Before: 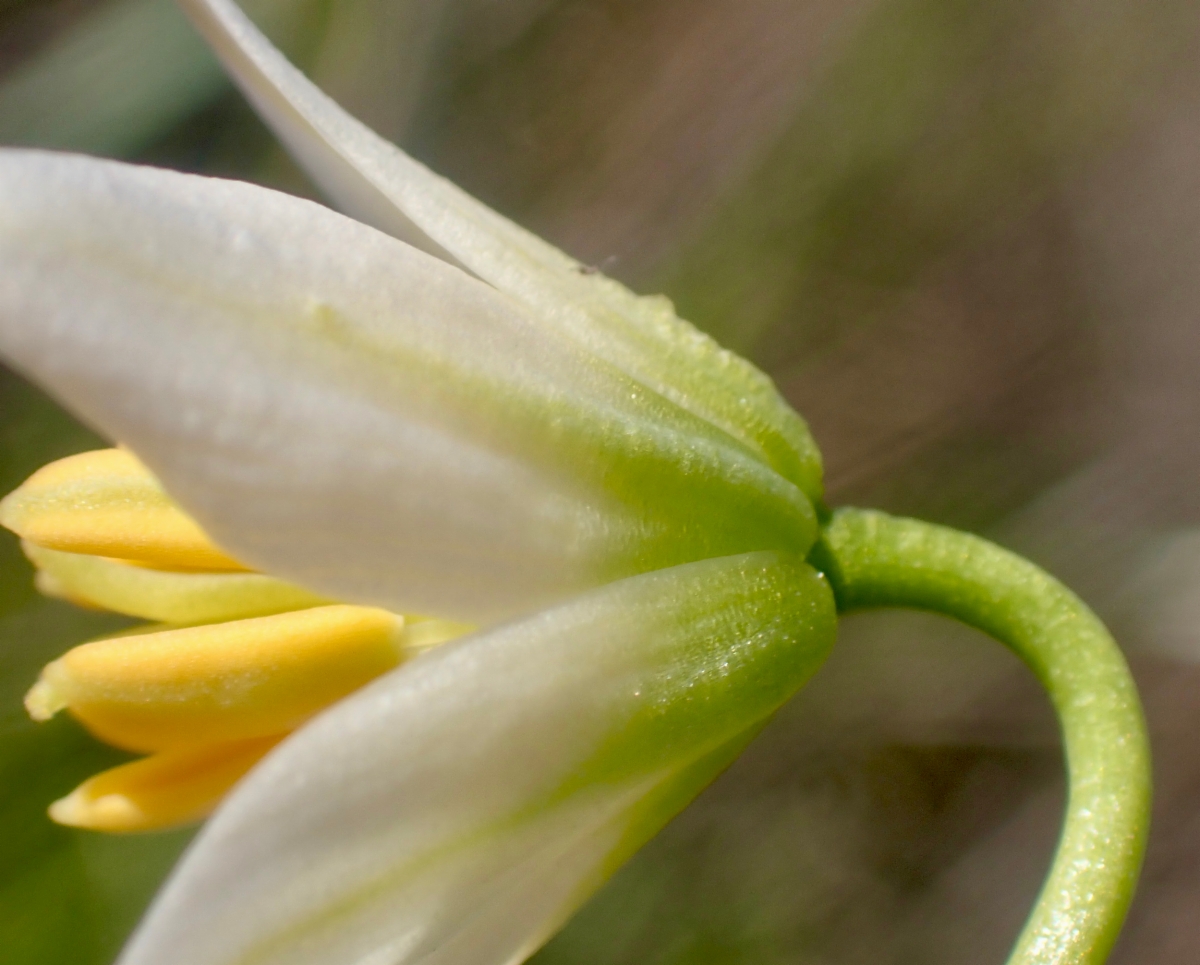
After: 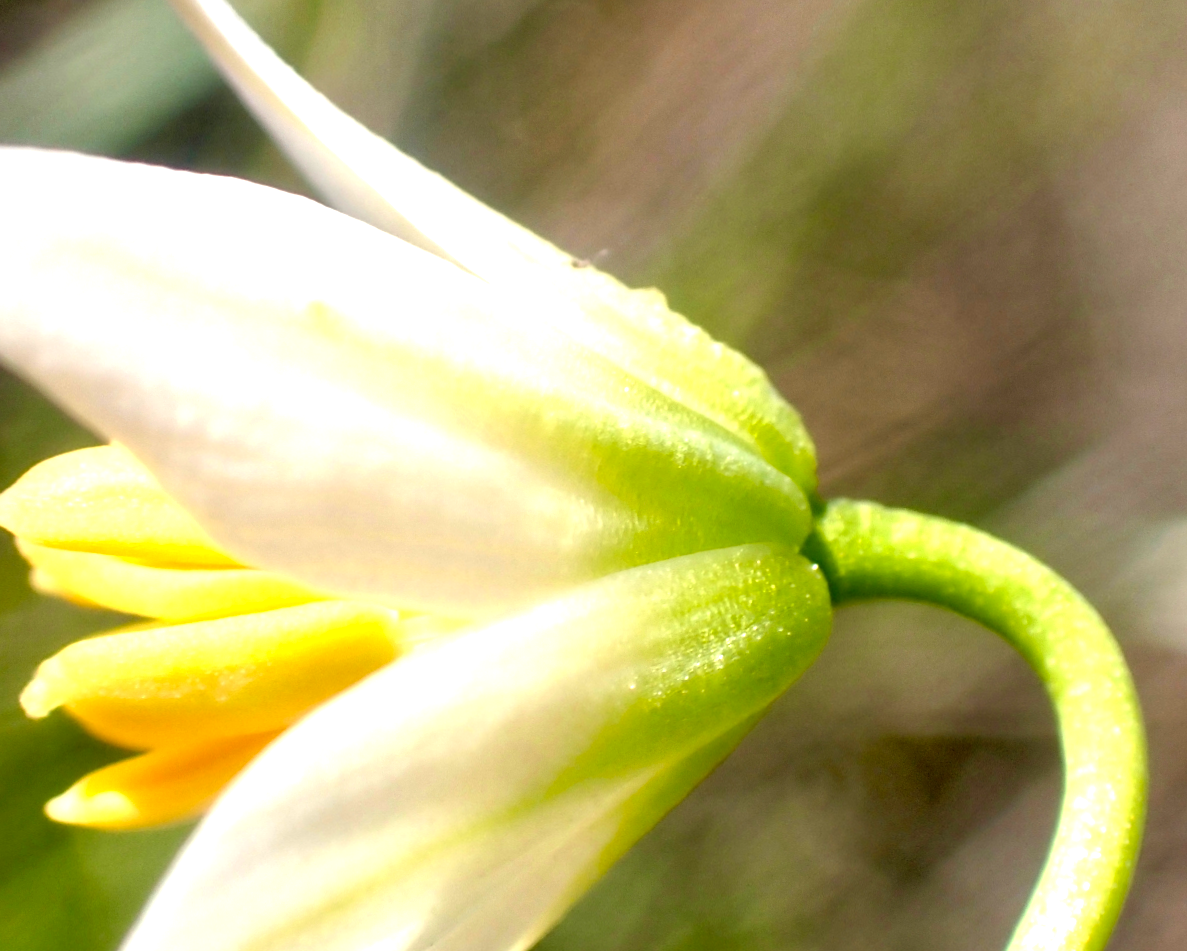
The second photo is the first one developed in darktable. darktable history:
levels: levels [0.012, 0.367, 0.697]
rotate and perspective: rotation -0.45°, automatic cropping original format, crop left 0.008, crop right 0.992, crop top 0.012, crop bottom 0.988
